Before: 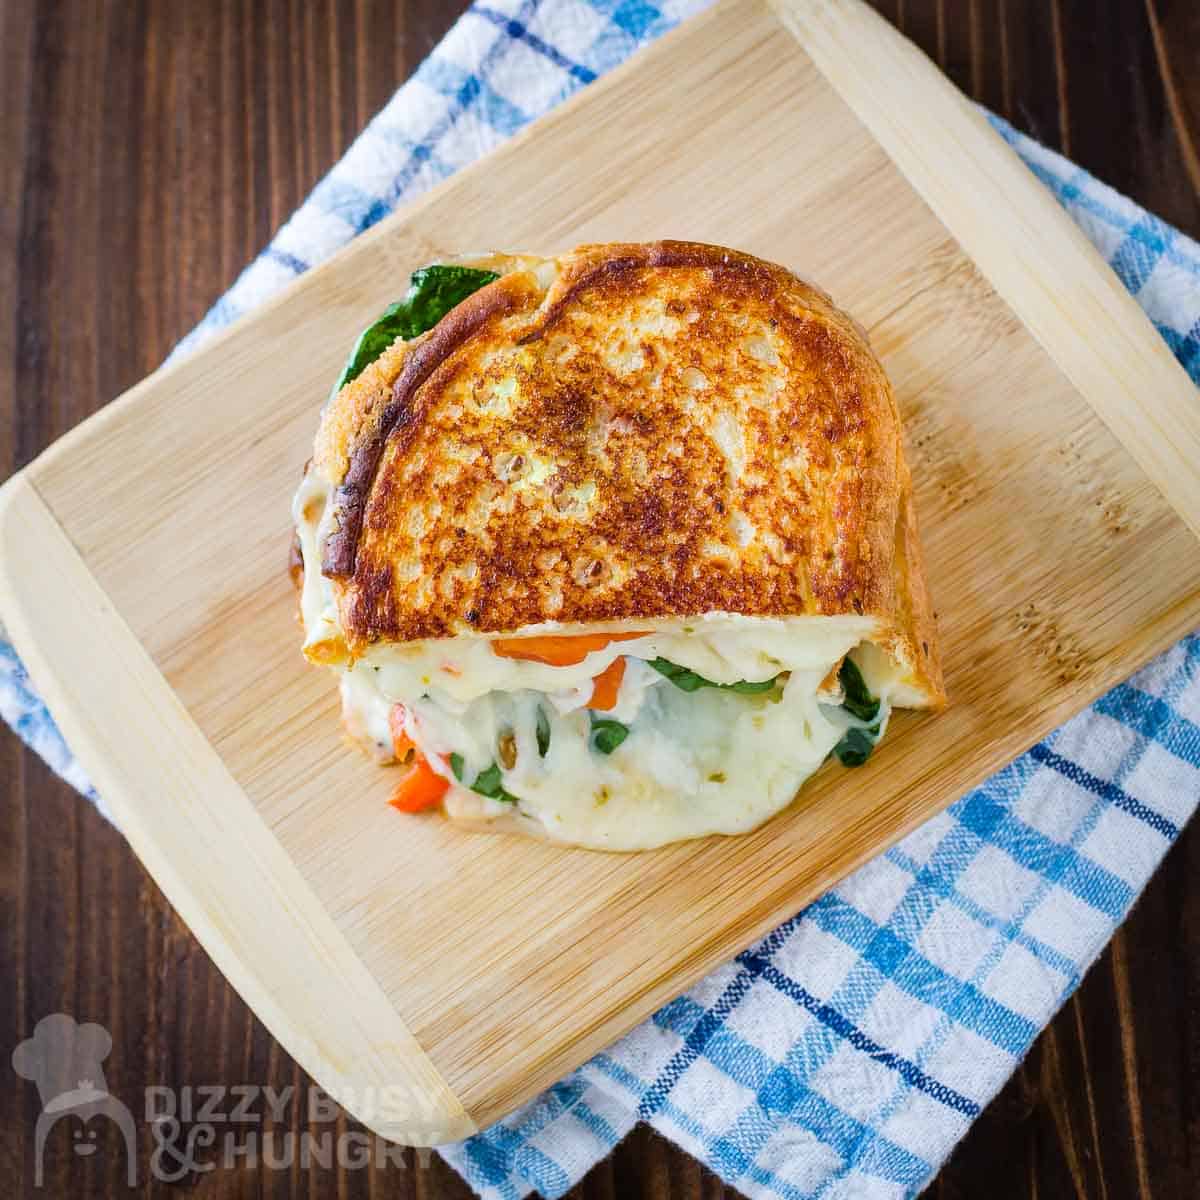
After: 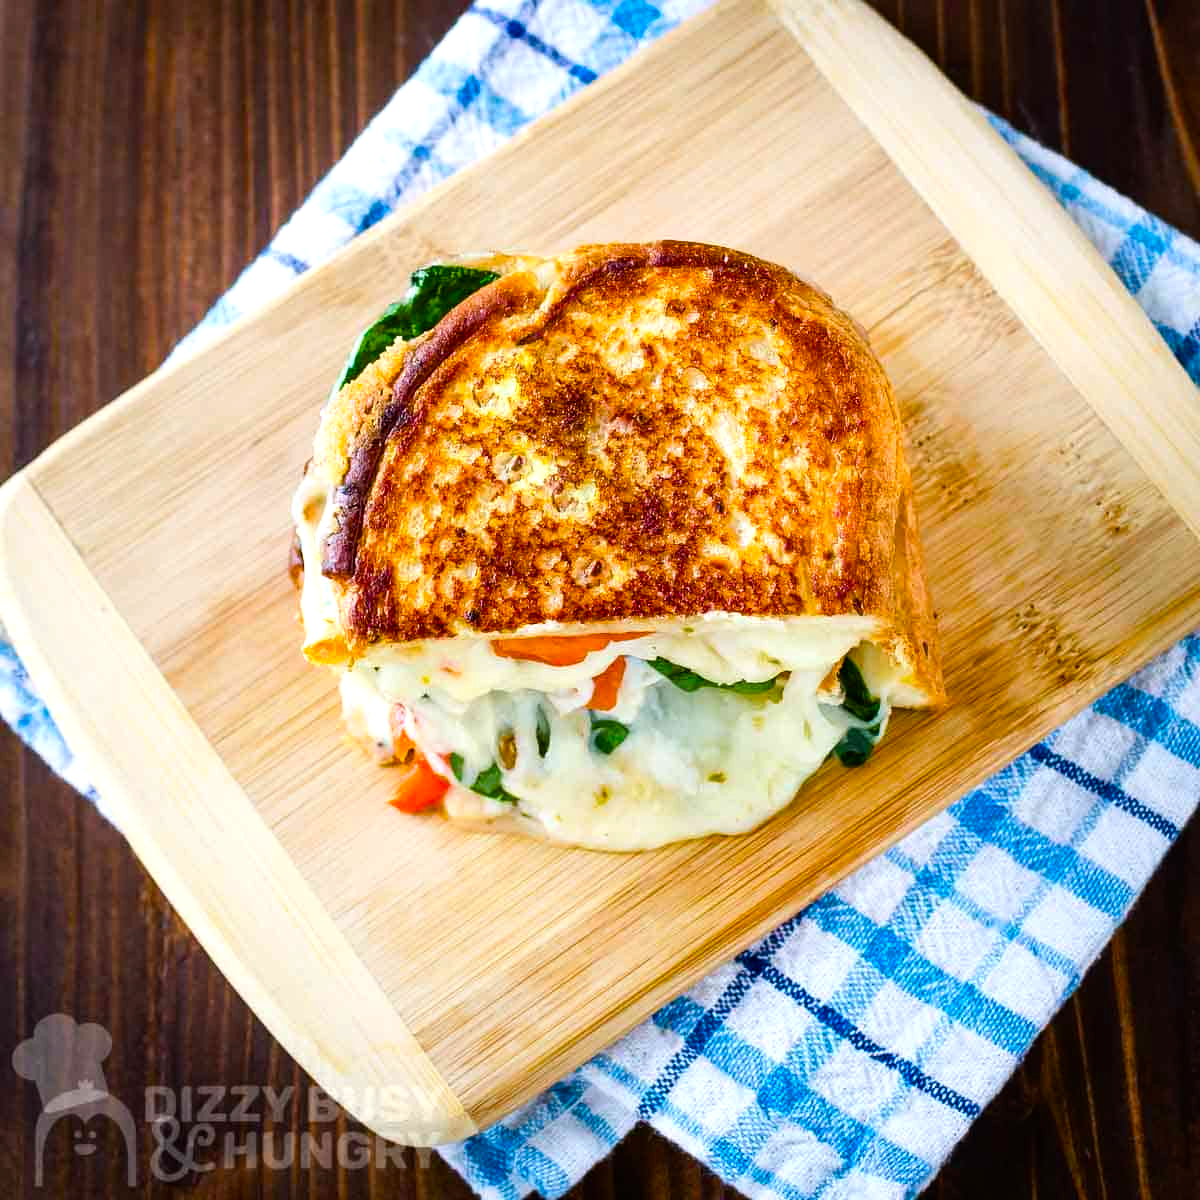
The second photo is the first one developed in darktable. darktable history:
contrast brightness saturation: contrast 0.04, saturation 0.16
color balance rgb: shadows lift › luminance -20%, power › hue 72.24°, highlights gain › luminance 15%, global offset › hue 171.6°, perceptual saturation grading › global saturation 14.09%, perceptual saturation grading › highlights -25%, perceptual saturation grading › shadows 25%, global vibrance 25%, contrast 10%
